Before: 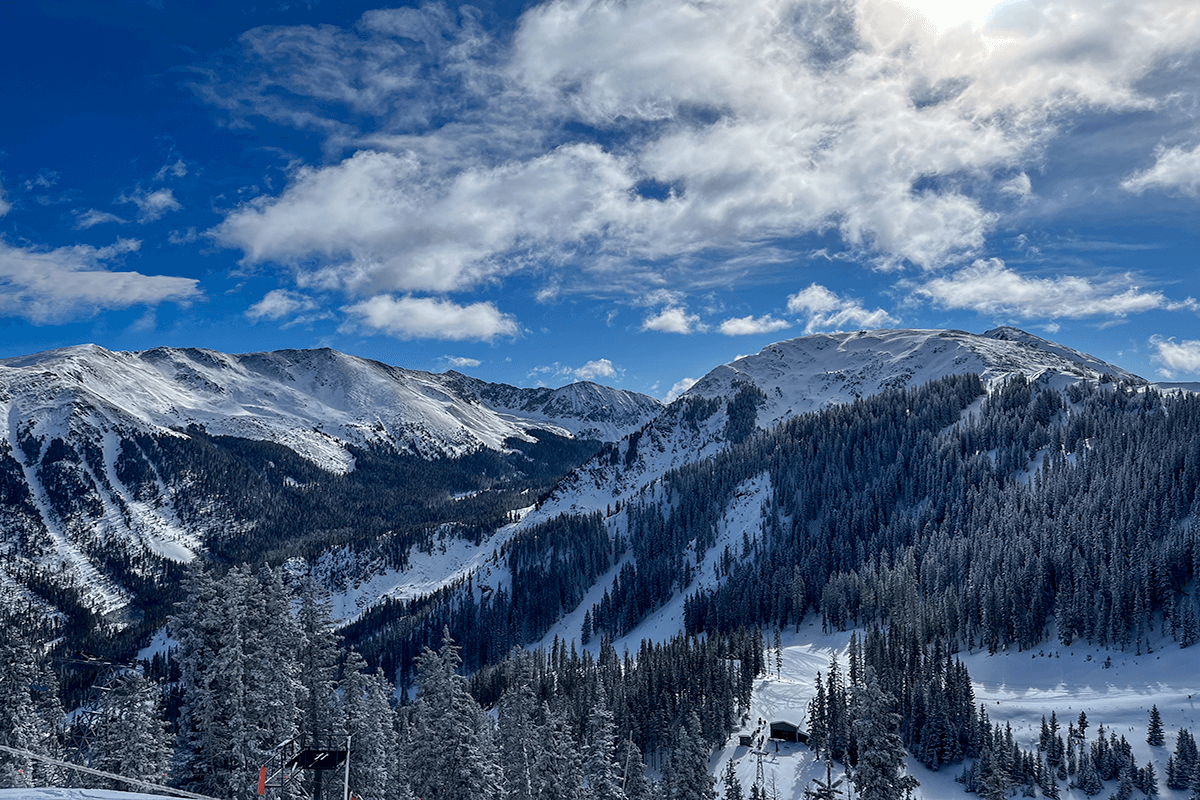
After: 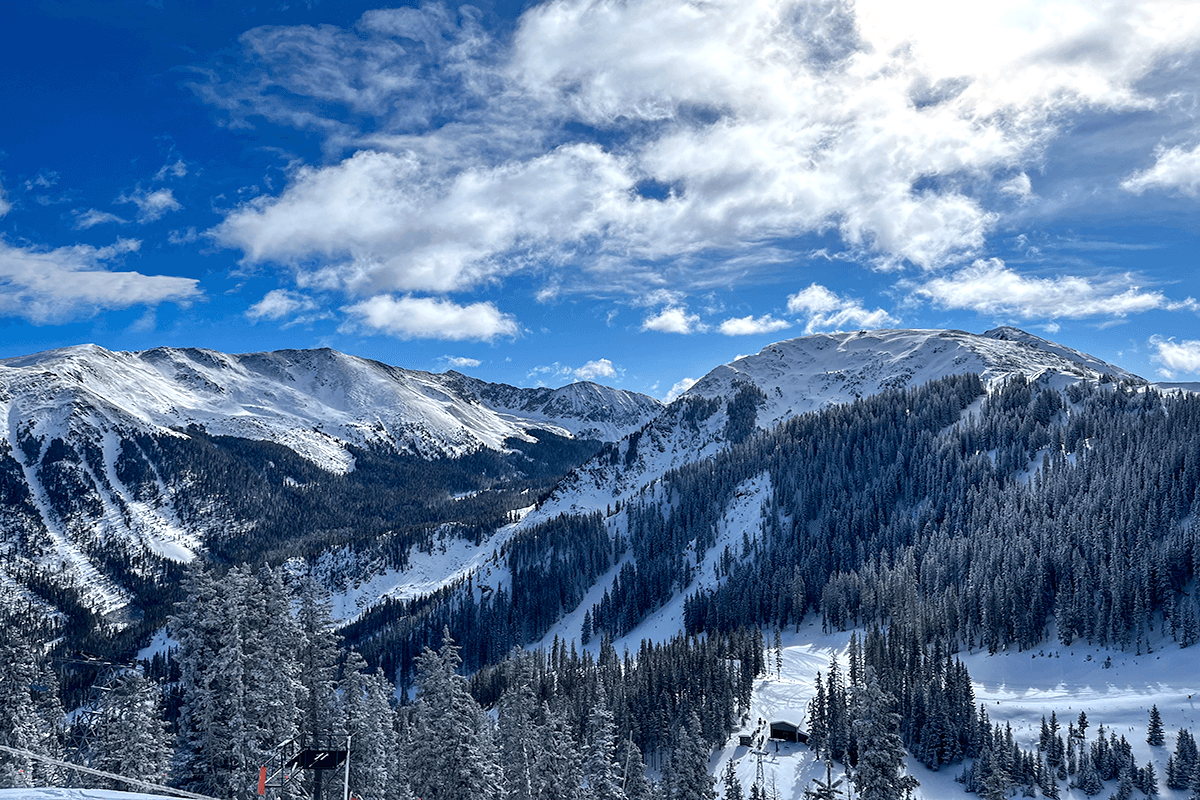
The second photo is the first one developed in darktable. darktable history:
exposure: black level correction 0, exposure 0.5 EV, compensate highlight preservation false
